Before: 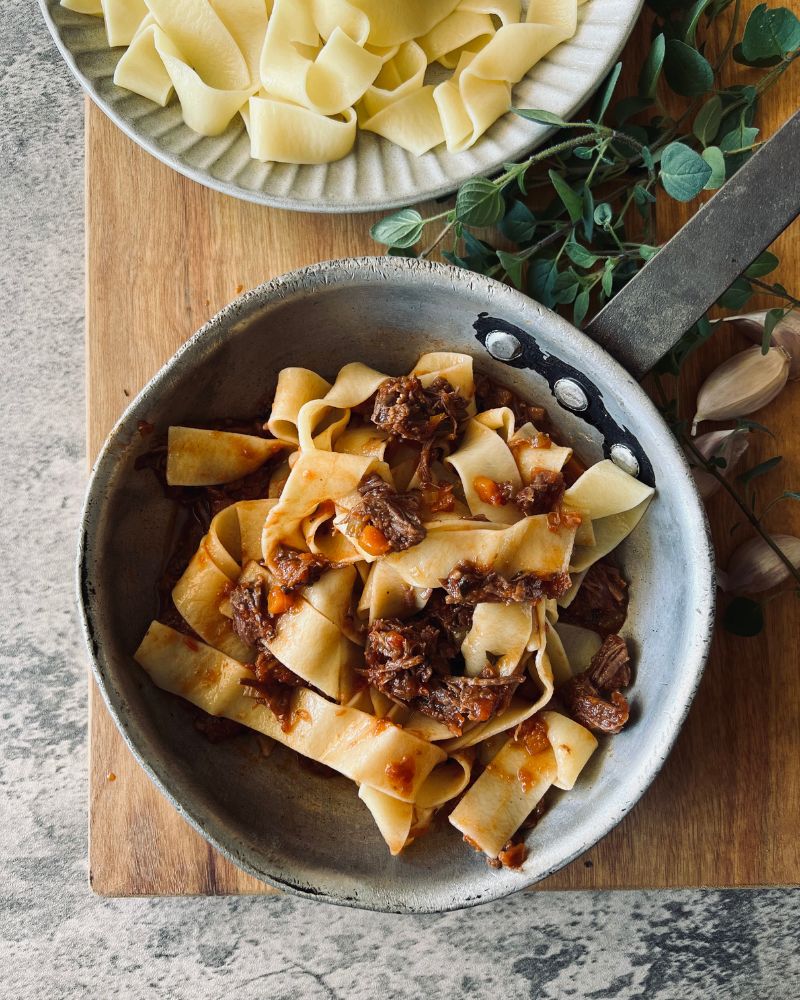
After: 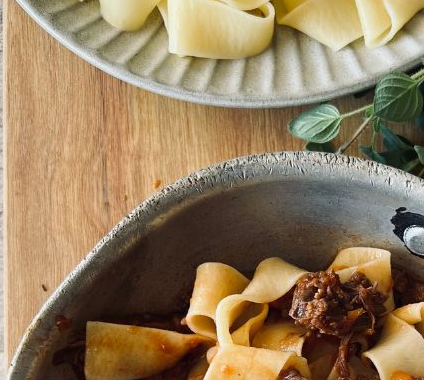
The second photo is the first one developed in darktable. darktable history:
crop: left 10.3%, top 10.512%, right 36.66%, bottom 51.486%
